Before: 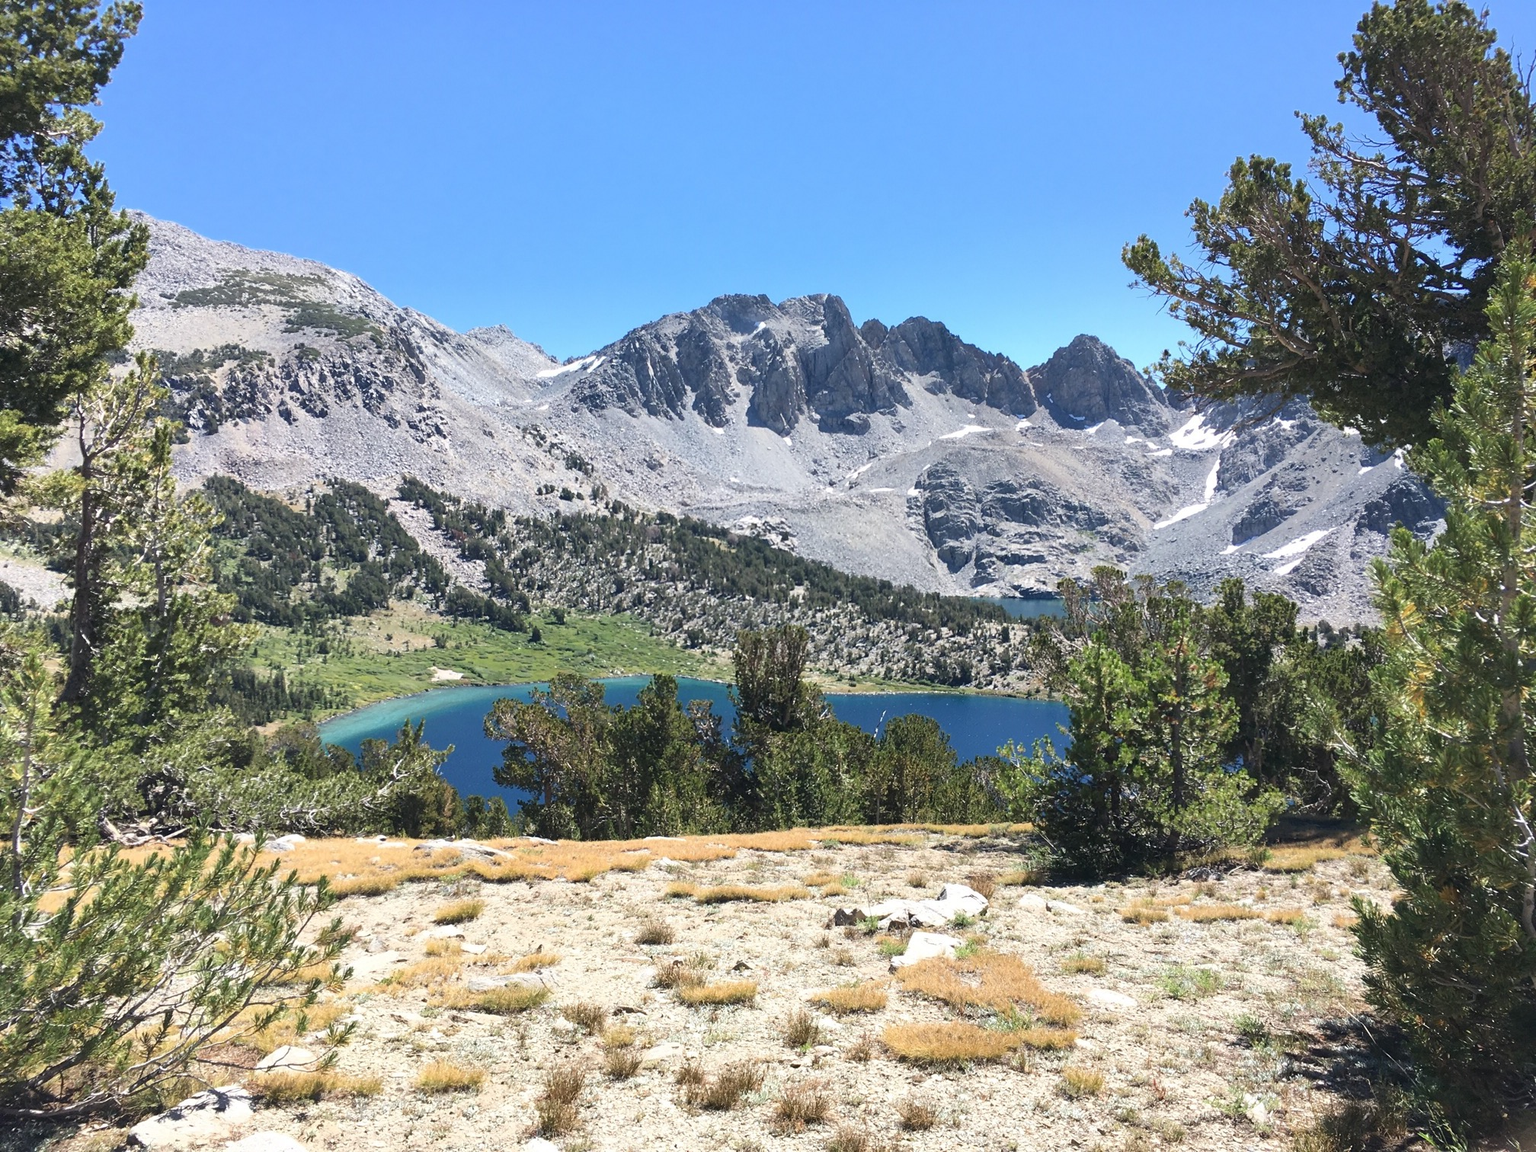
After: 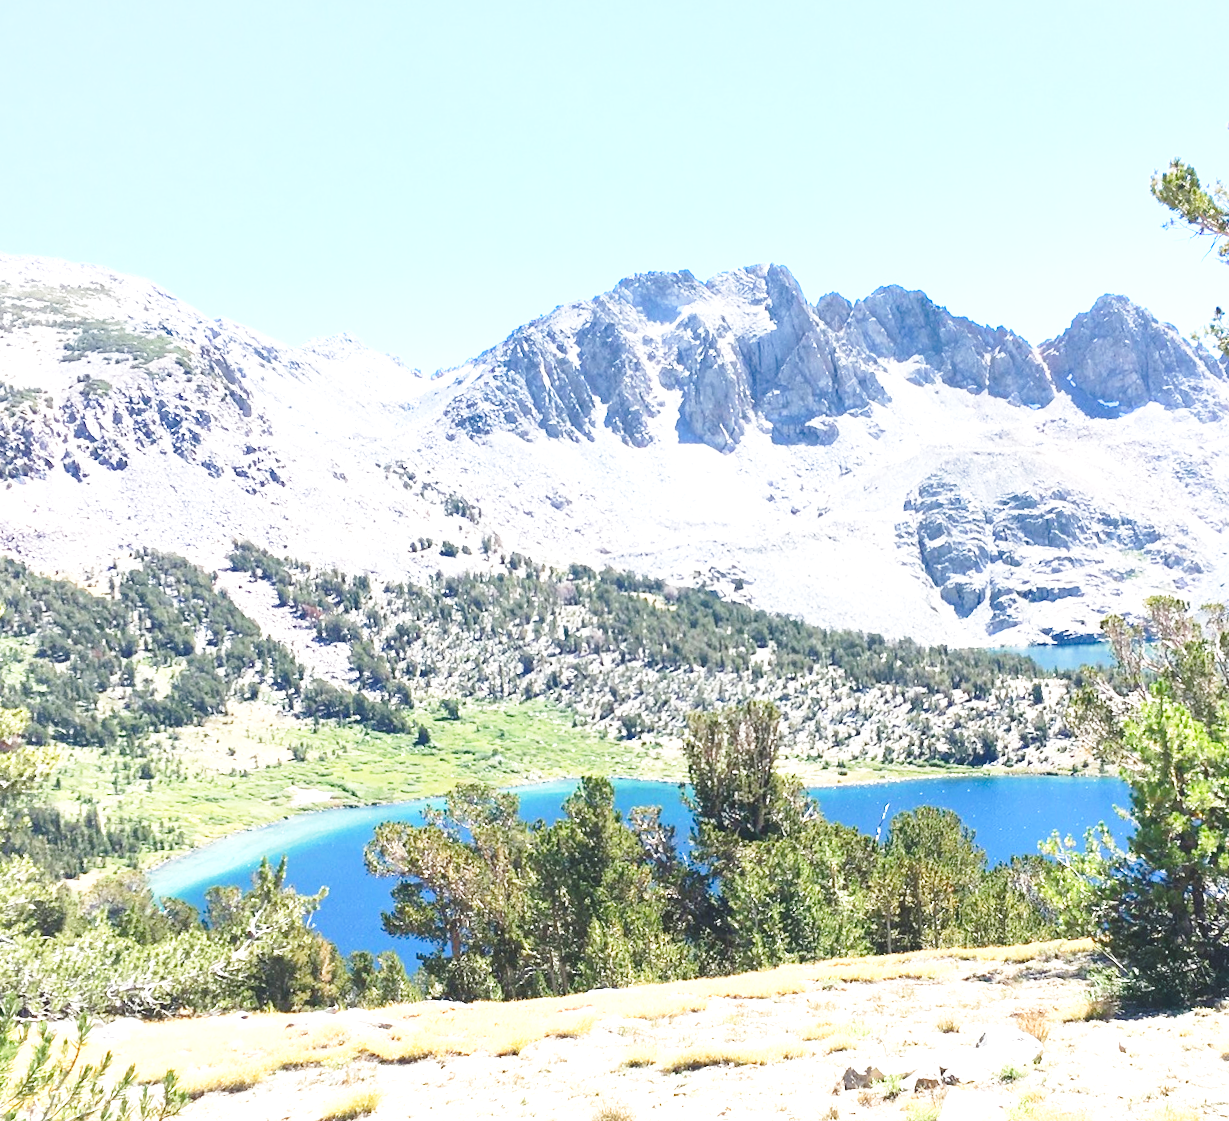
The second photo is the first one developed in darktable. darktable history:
rotate and perspective: rotation -4.2°, shear 0.006, automatic cropping off
contrast brightness saturation: saturation 0.18
exposure: black level correction -0.005, exposure 1 EV, compensate highlight preservation false
crop: left 16.202%, top 11.208%, right 26.045%, bottom 20.557%
base curve: curves: ch0 [(0, 0) (0.028, 0.03) (0.121, 0.232) (0.46, 0.748) (0.859, 0.968) (1, 1)], preserve colors none
